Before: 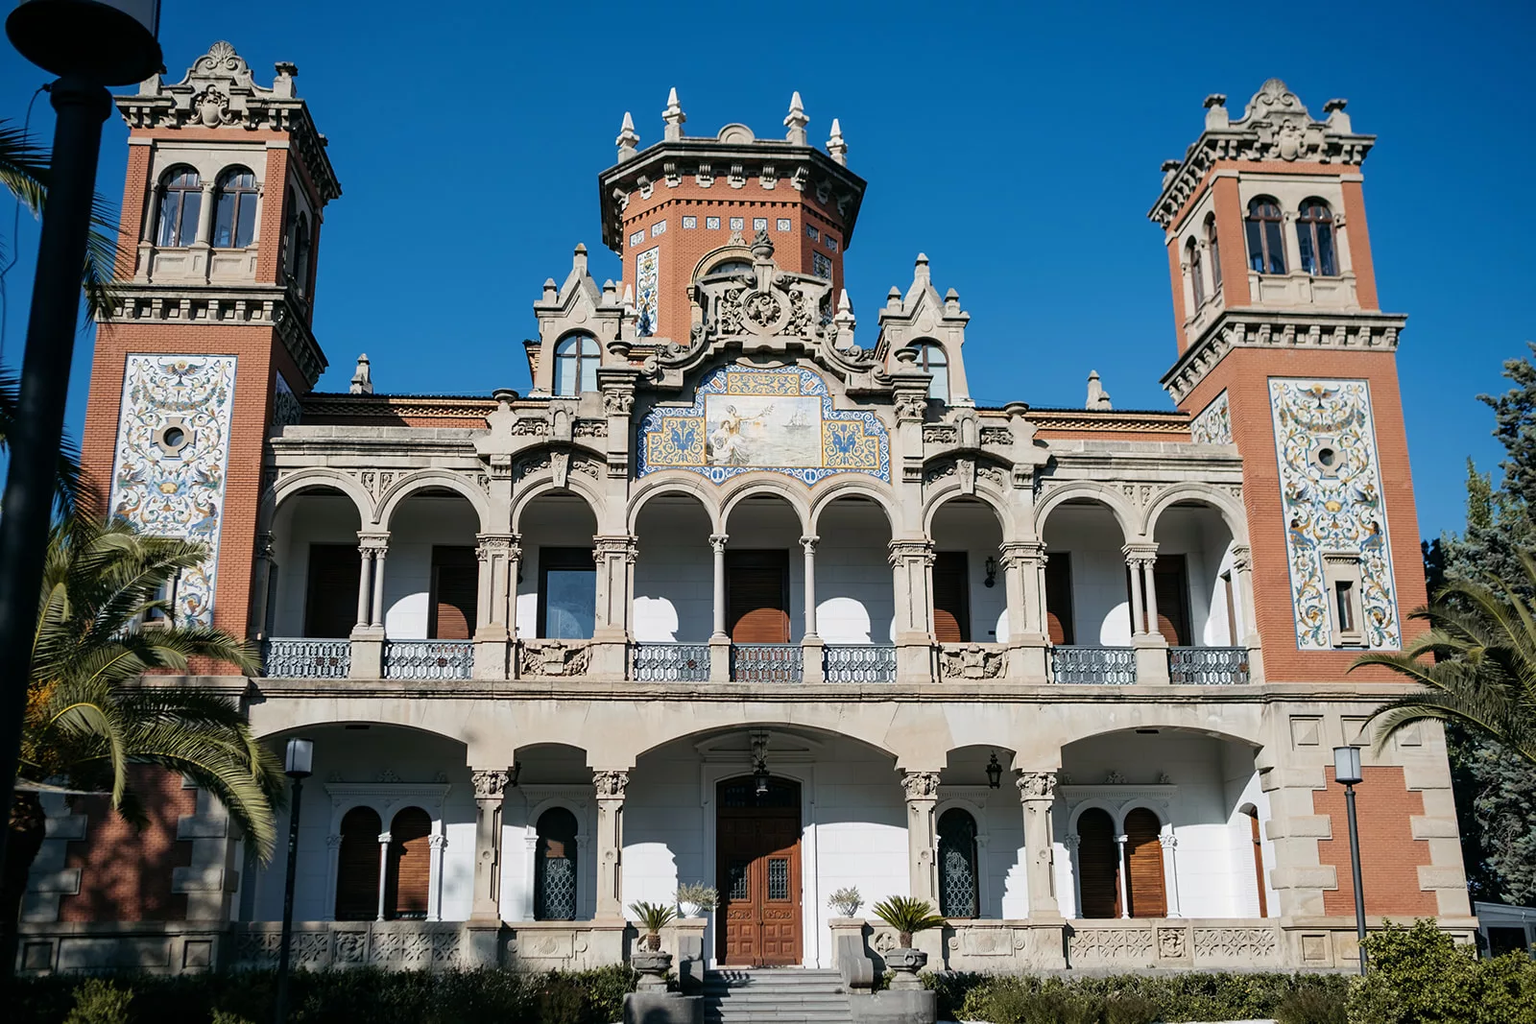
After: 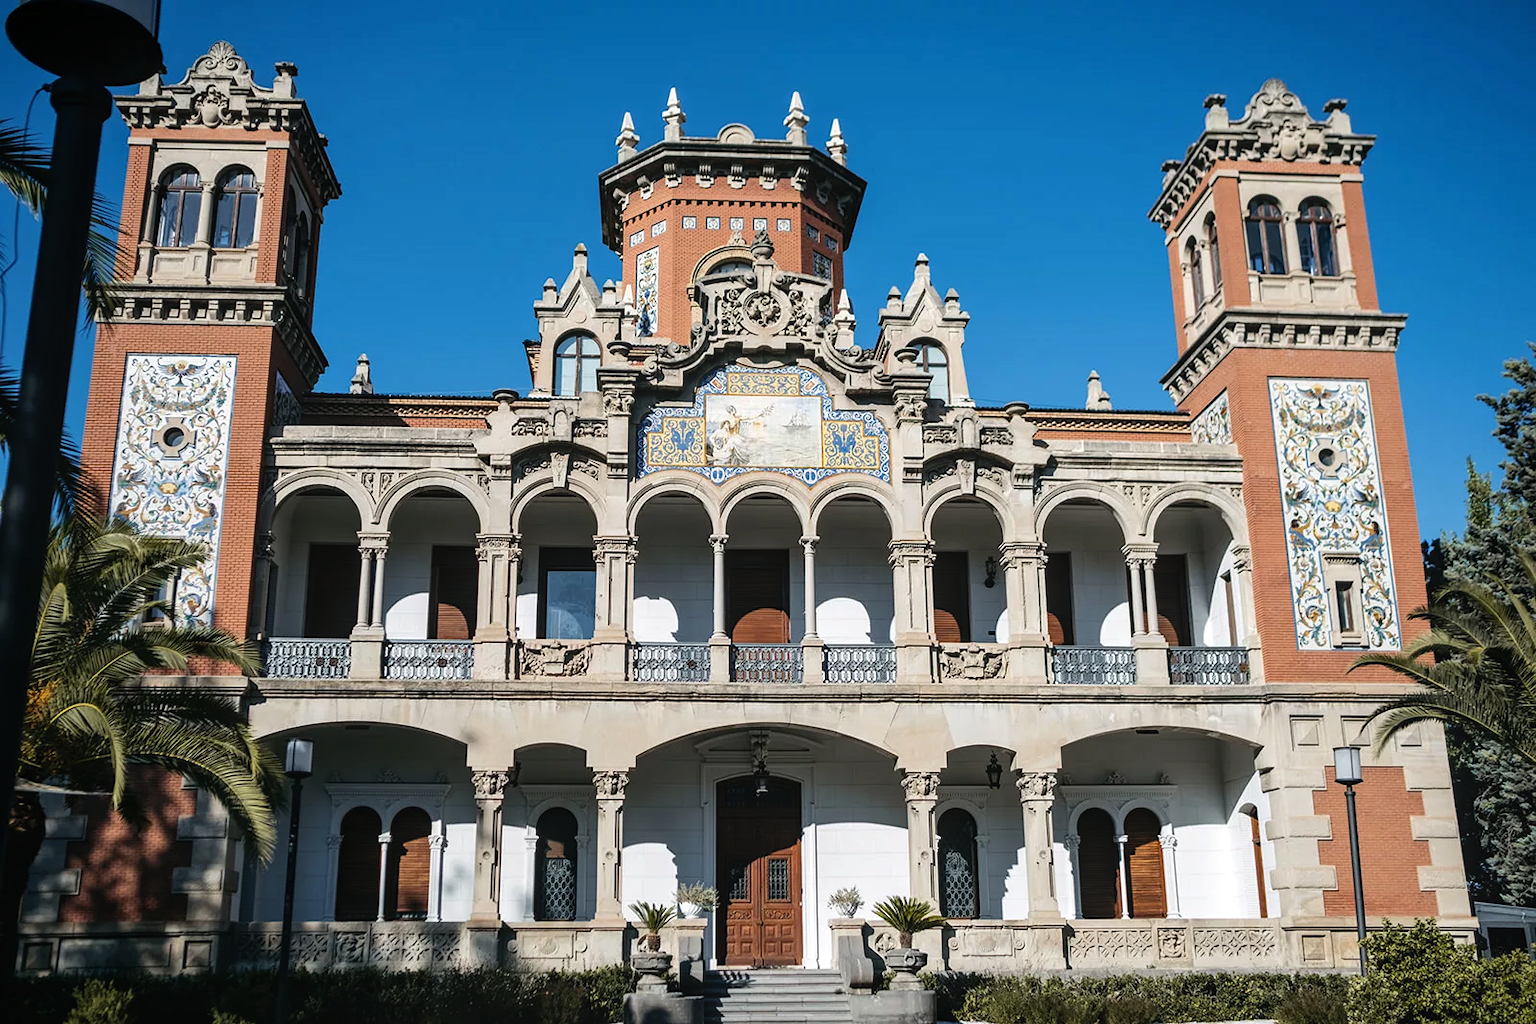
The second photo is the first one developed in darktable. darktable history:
tone equalizer: -8 EV -0.439 EV, -7 EV -0.367 EV, -6 EV -0.354 EV, -5 EV -0.185 EV, -3 EV 0.209 EV, -2 EV 0.319 EV, -1 EV 0.382 EV, +0 EV 0.4 EV, edges refinement/feathering 500, mask exposure compensation -1.57 EV, preserve details no
local contrast: detail 109%
